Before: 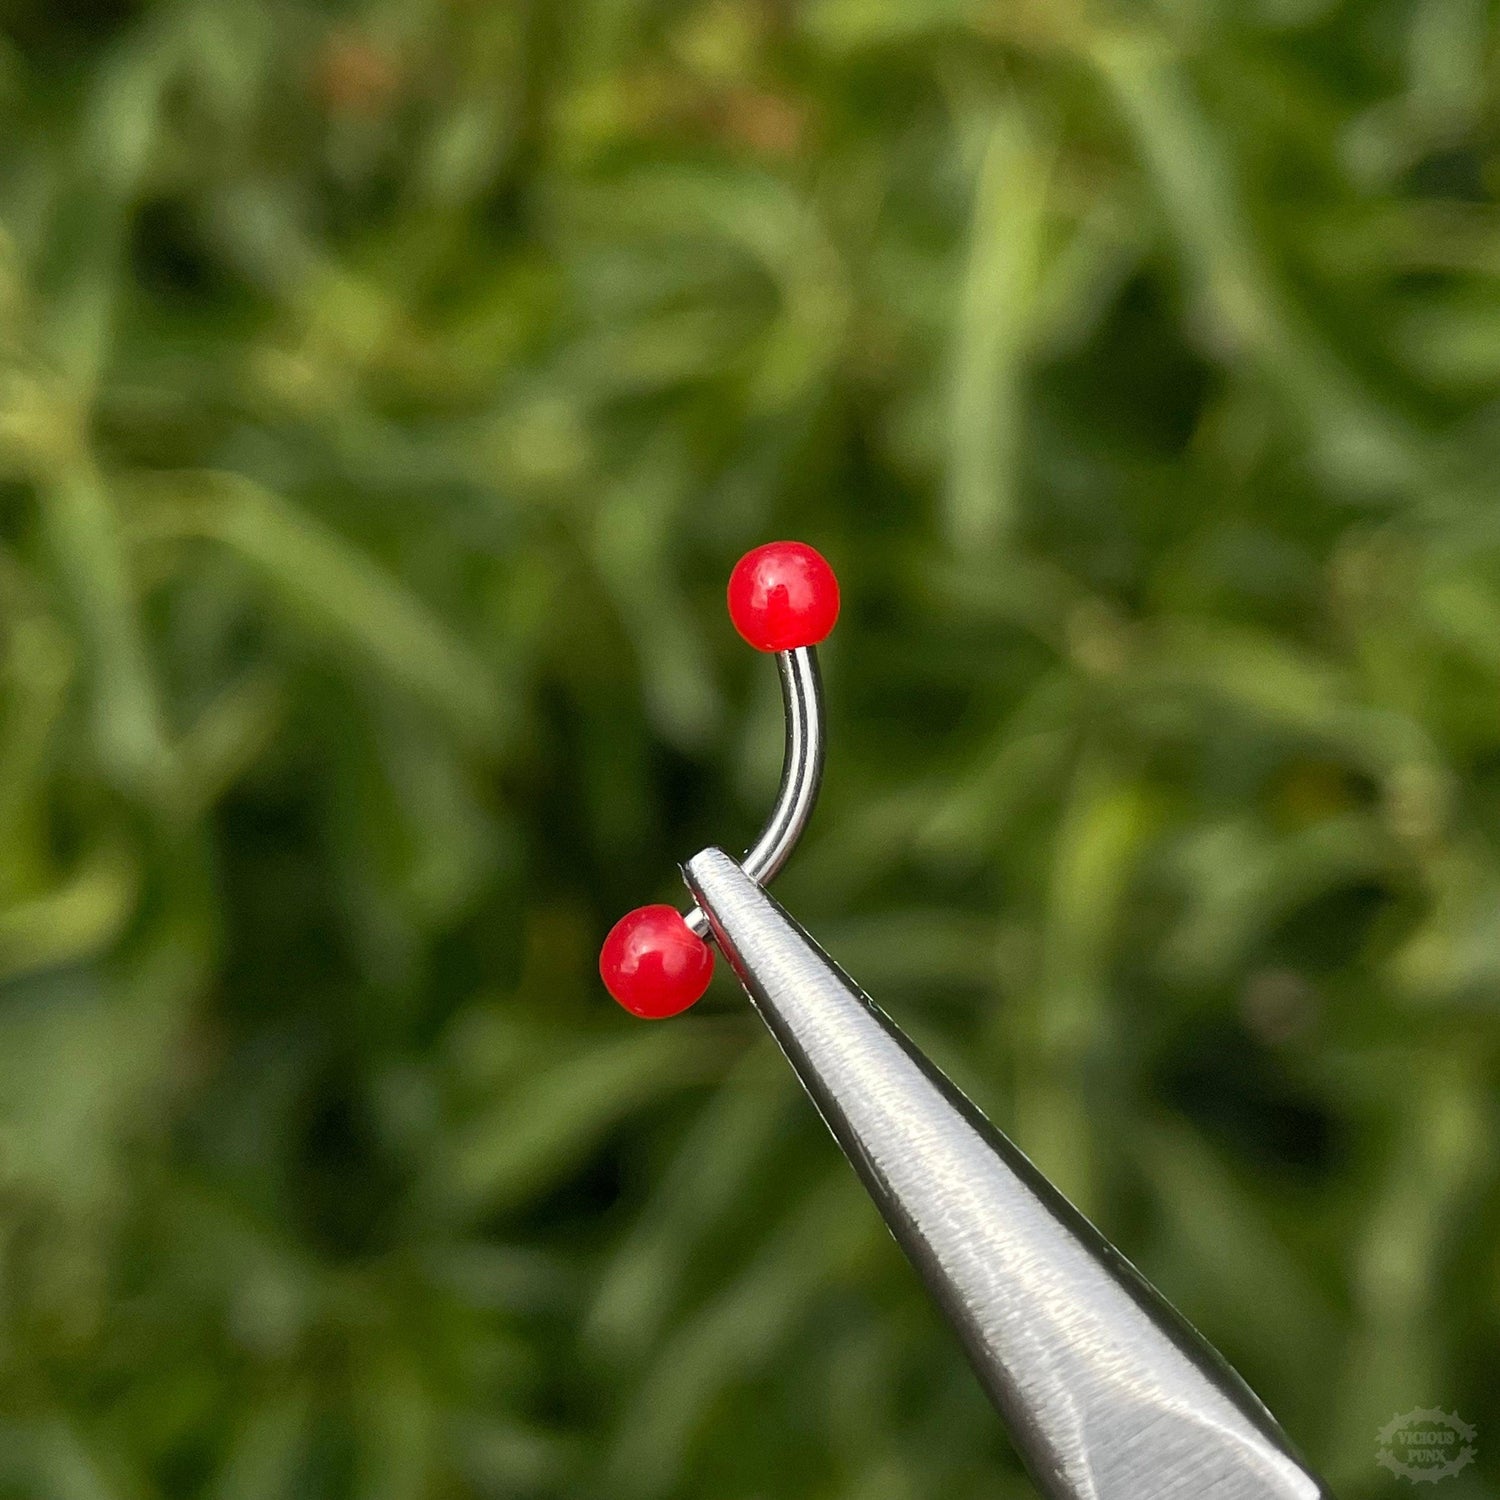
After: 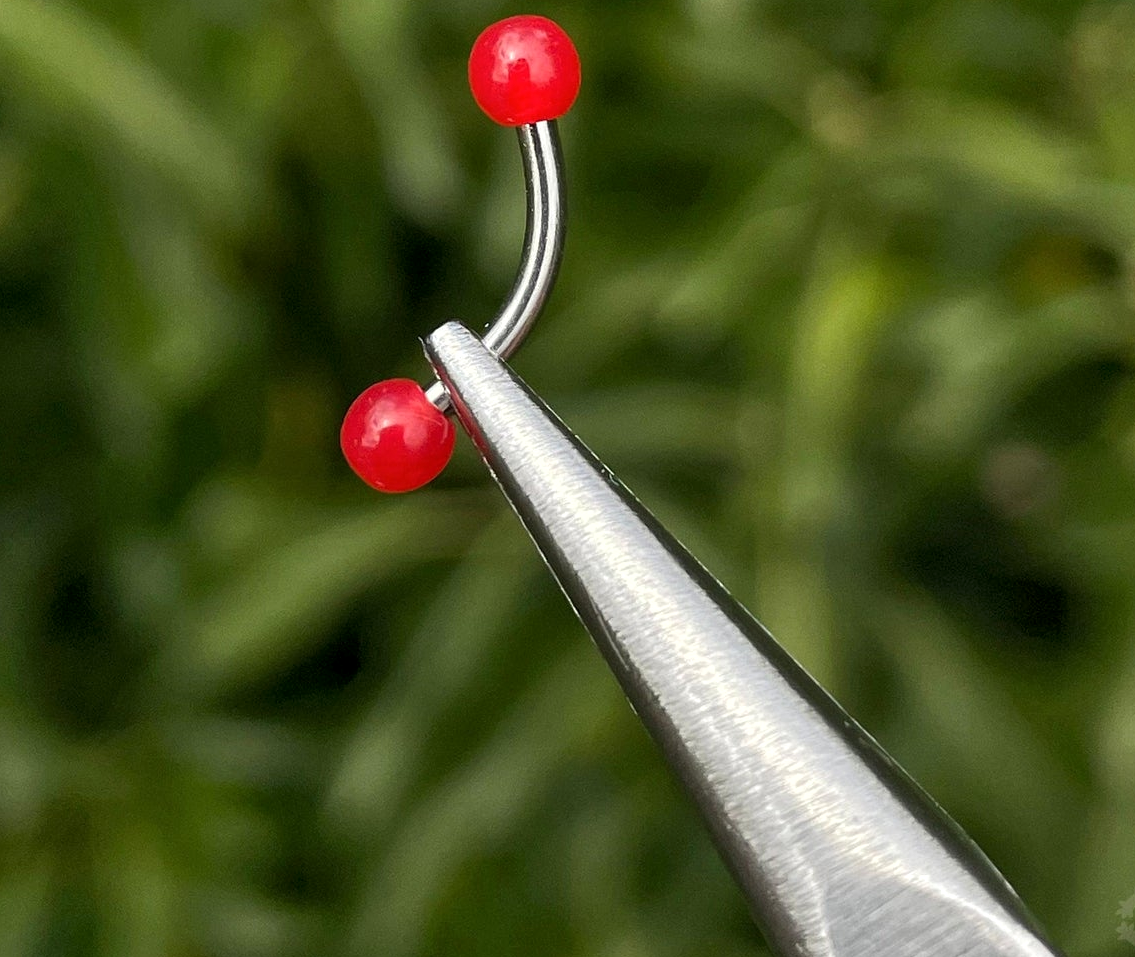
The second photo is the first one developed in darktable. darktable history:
crop and rotate: left 17.299%, top 35.115%, right 7.015%, bottom 1.024%
local contrast: highlights 100%, shadows 100%, detail 120%, midtone range 0.2
